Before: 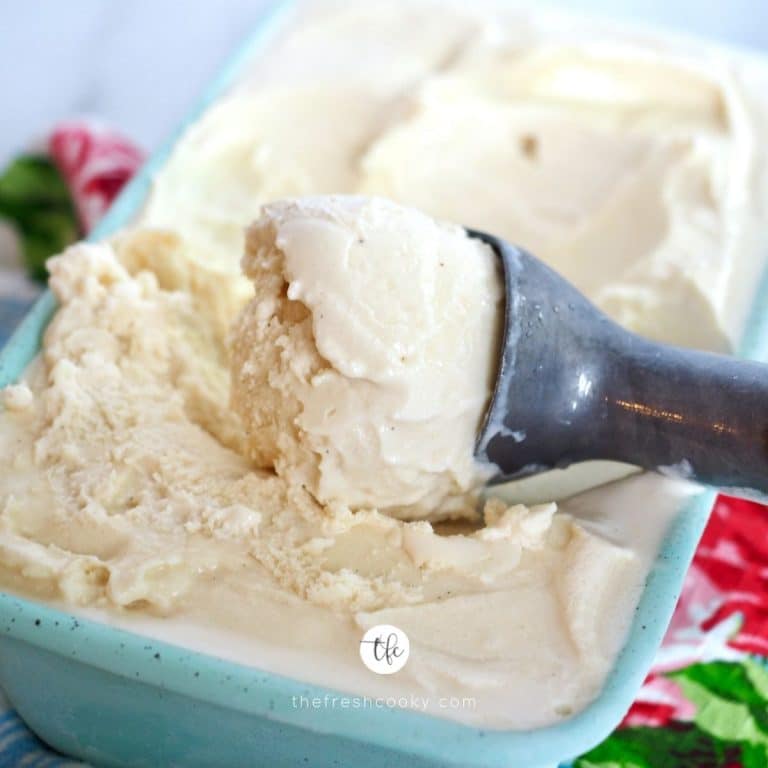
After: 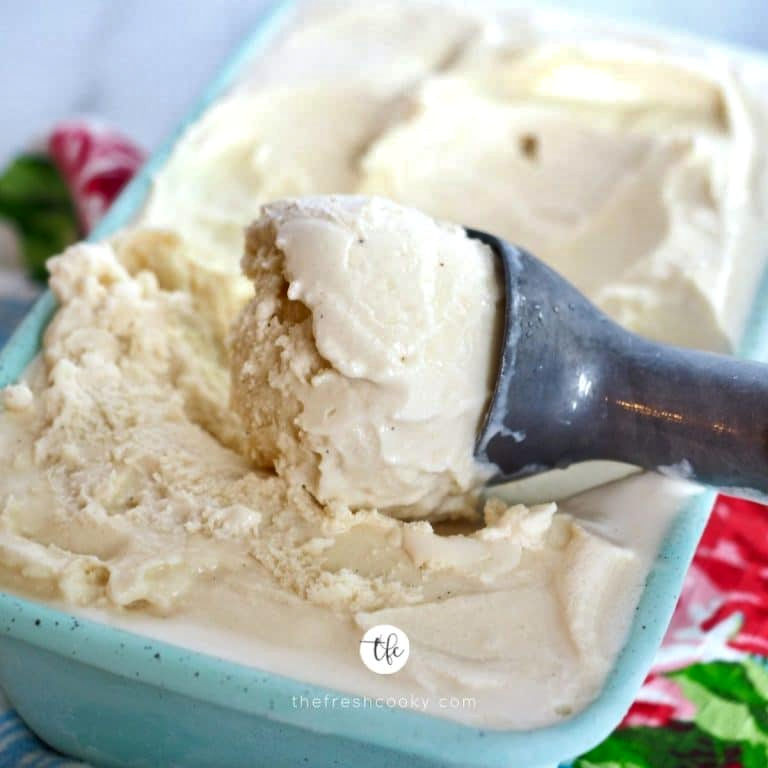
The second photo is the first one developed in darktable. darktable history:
shadows and highlights: white point adjustment 0.84, soften with gaussian
